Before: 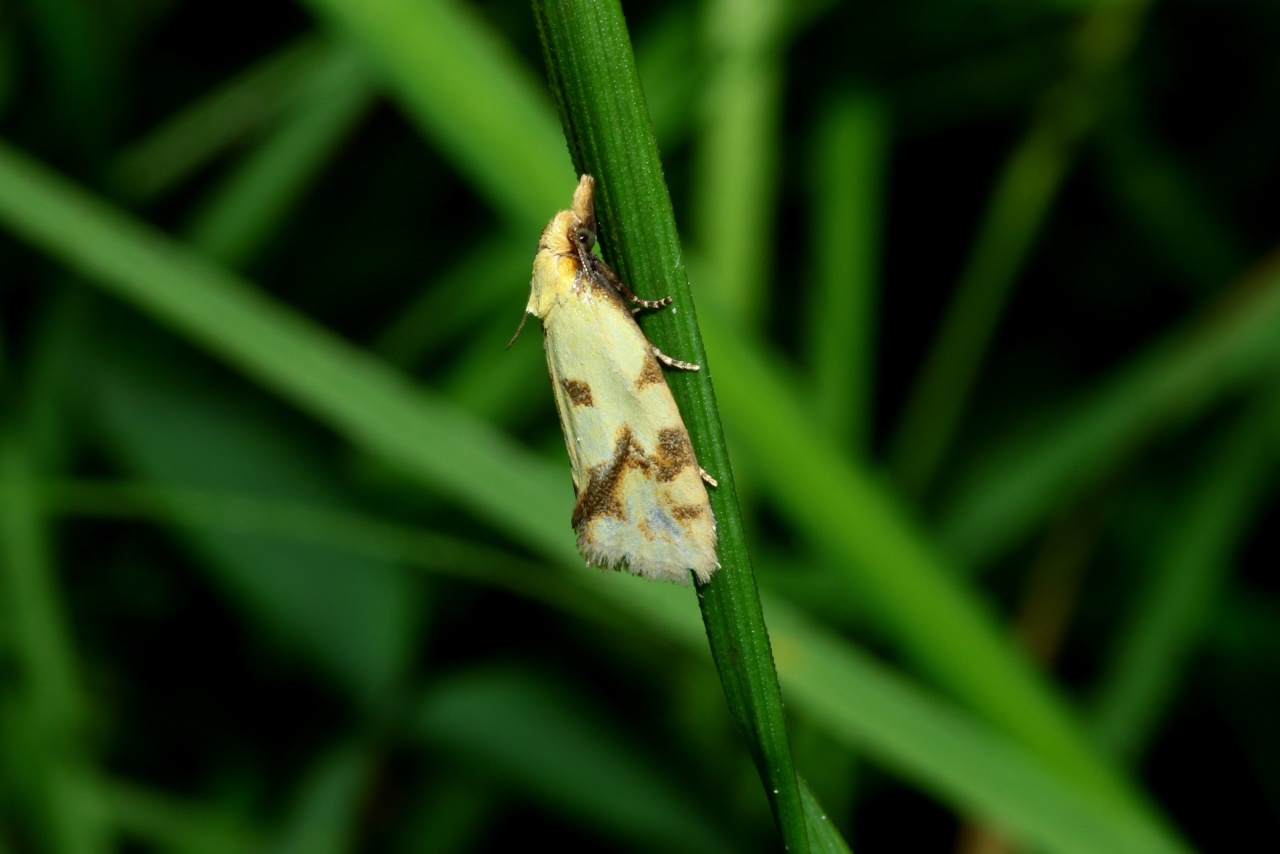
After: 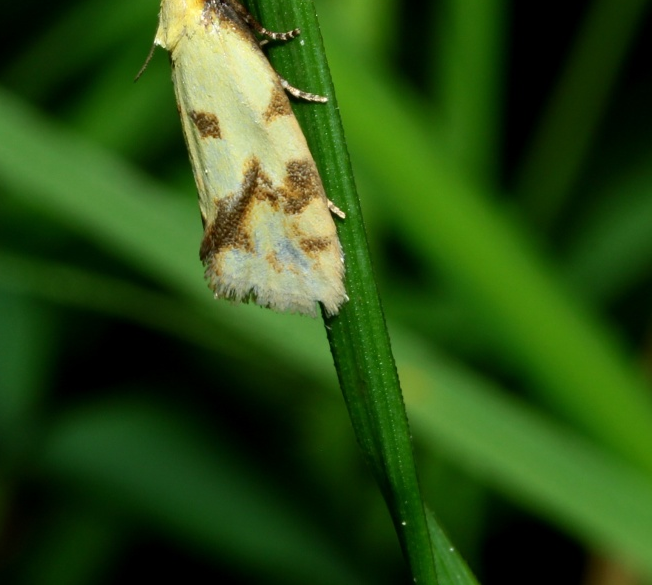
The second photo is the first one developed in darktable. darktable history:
crop and rotate: left 29.122%, top 31.463%, right 19.866%
